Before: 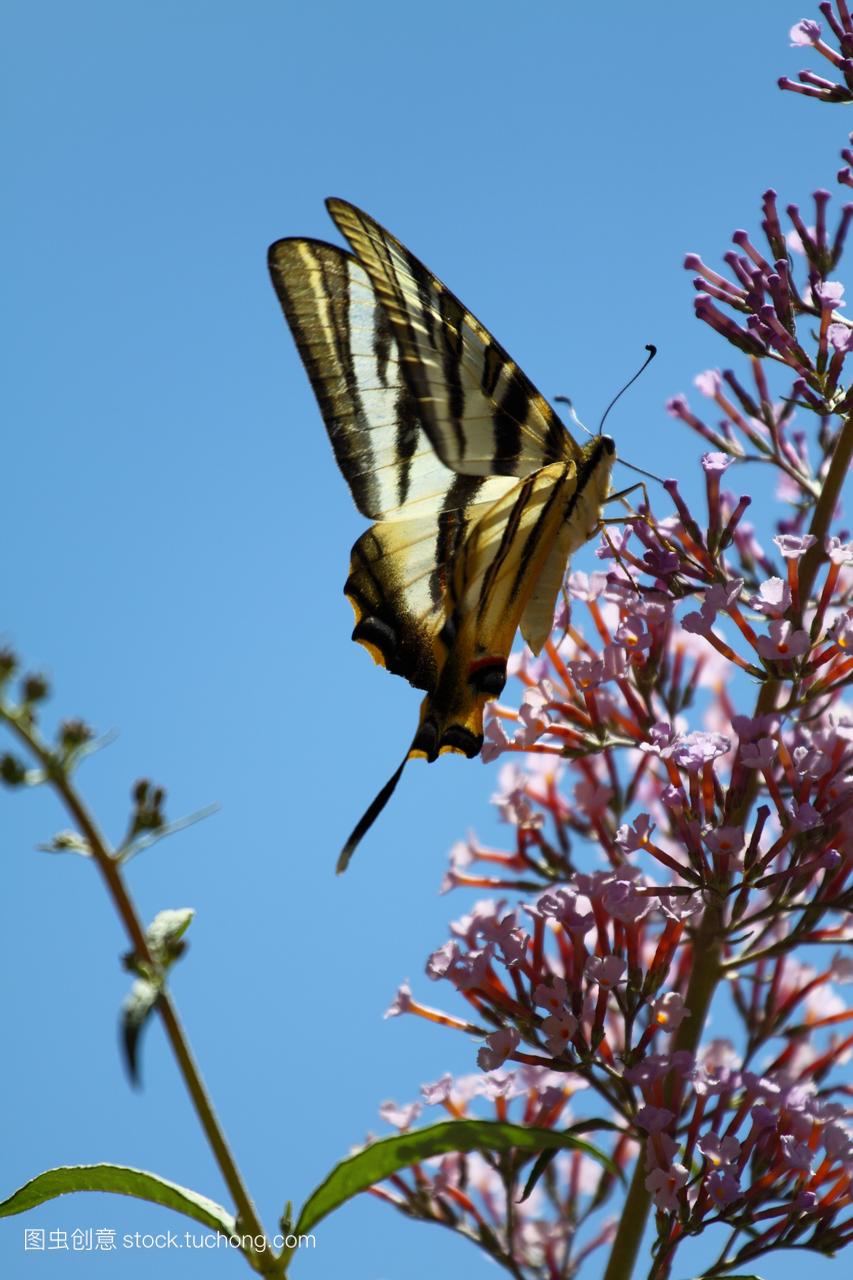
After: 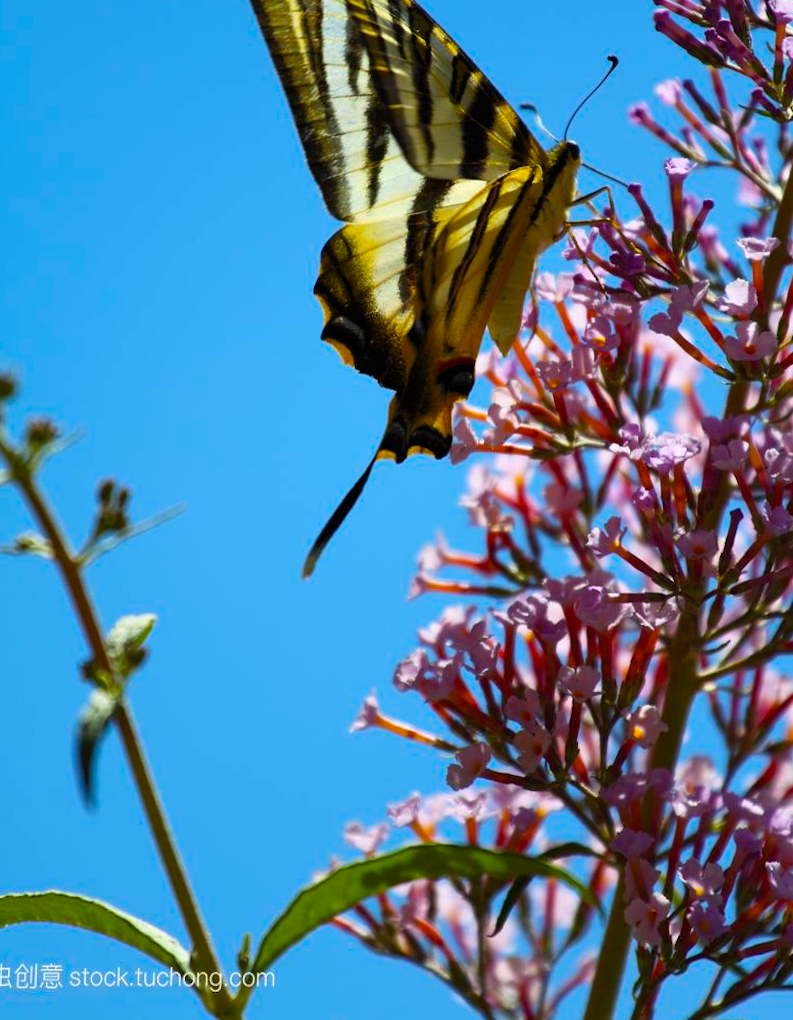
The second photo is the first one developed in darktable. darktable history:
rotate and perspective: rotation 0.215°, lens shift (vertical) -0.139, crop left 0.069, crop right 0.939, crop top 0.002, crop bottom 0.996
crop and rotate: top 19.998%
color balance rgb: linear chroma grading › global chroma 15%, perceptual saturation grading › global saturation 30%
